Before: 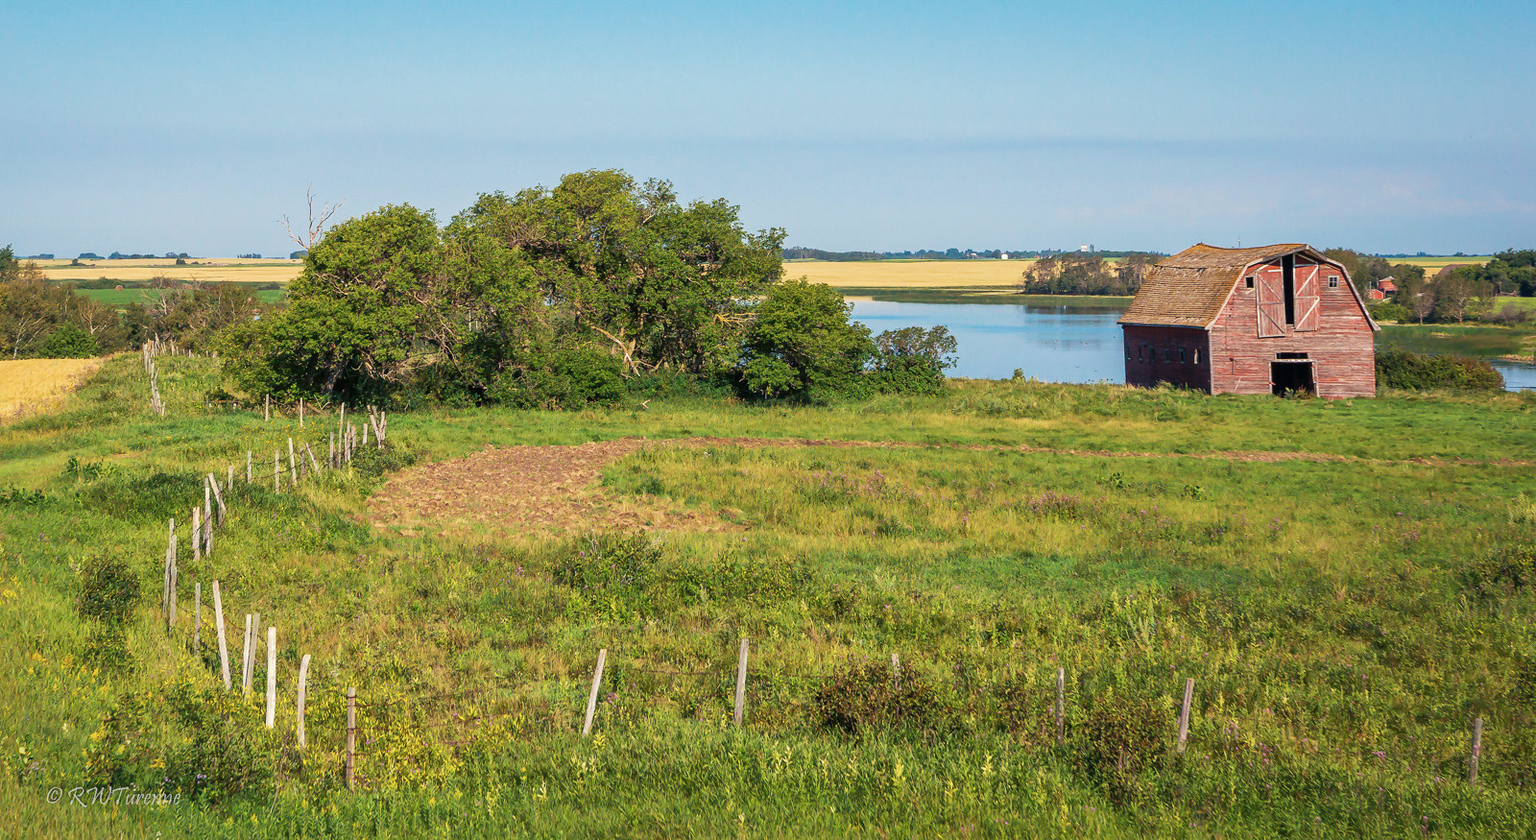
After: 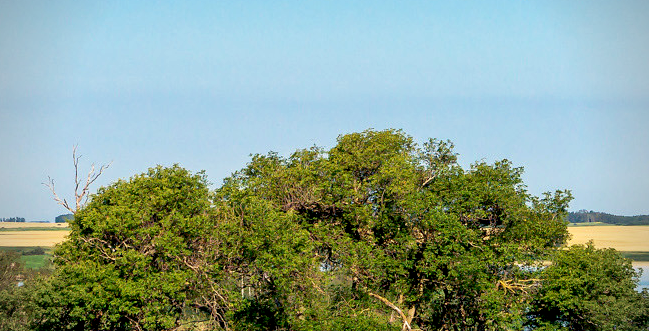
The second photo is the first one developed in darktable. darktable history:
base curve: curves: ch0 [(0.017, 0) (0.425, 0.441) (0.844, 0.933) (1, 1)], preserve colors none
crop: left 15.452%, top 5.459%, right 43.956%, bottom 56.62%
vignetting: on, module defaults
